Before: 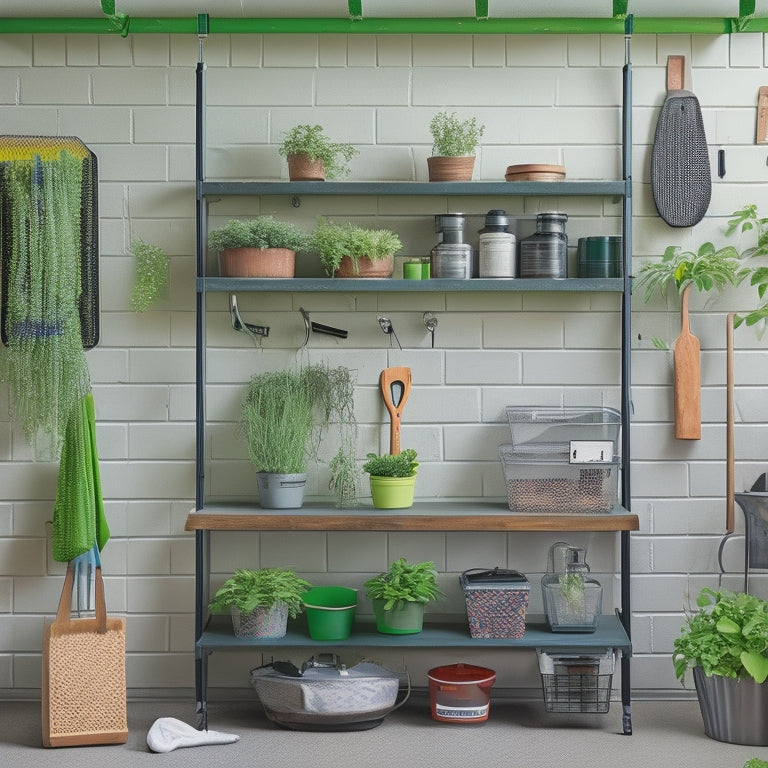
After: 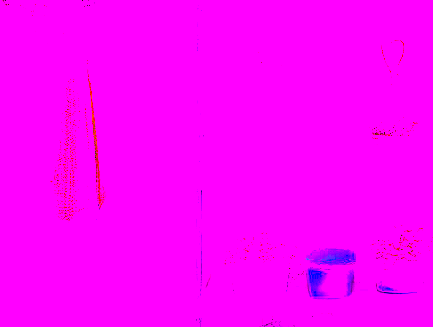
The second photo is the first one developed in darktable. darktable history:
crop: top 44.483%, right 43.593%, bottom 12.892%
color balance rgb: linear chroma grading › global chroma 9%, perceptual saturation grading › global saturation 36%, perceptual saturation grading › shadows 35%, perceptual brilliance grading › global brilliance 15%, perceptual brilliance grading › shadows -35%, global vibrance 15%
white balance: red 8, blue 8
